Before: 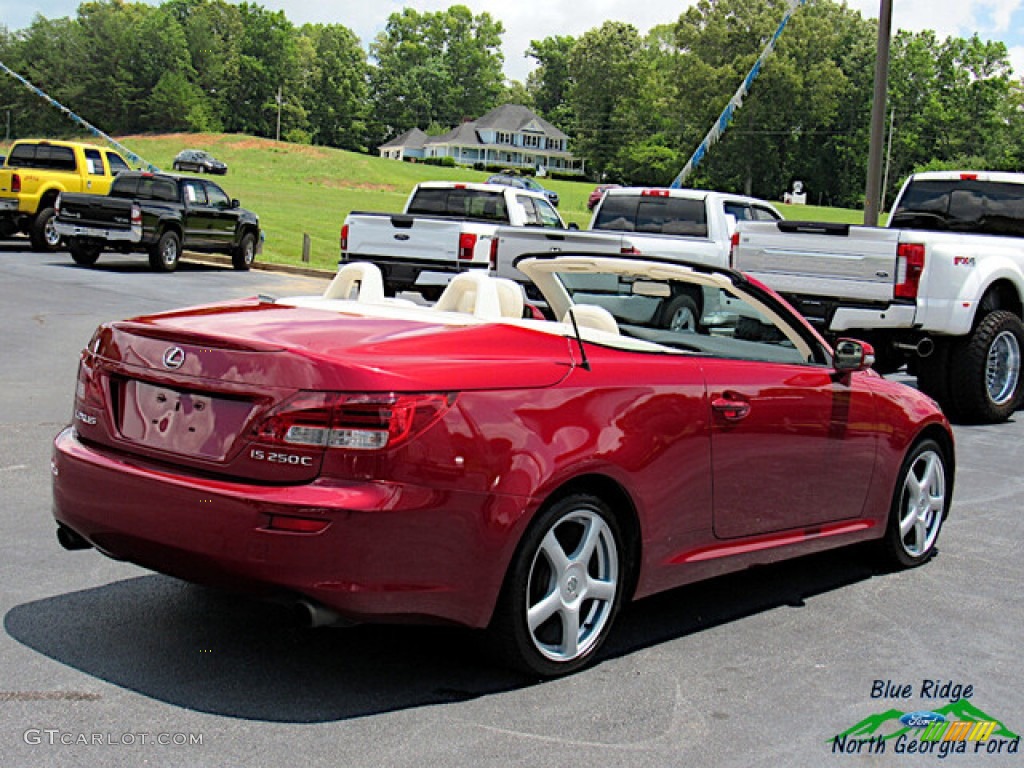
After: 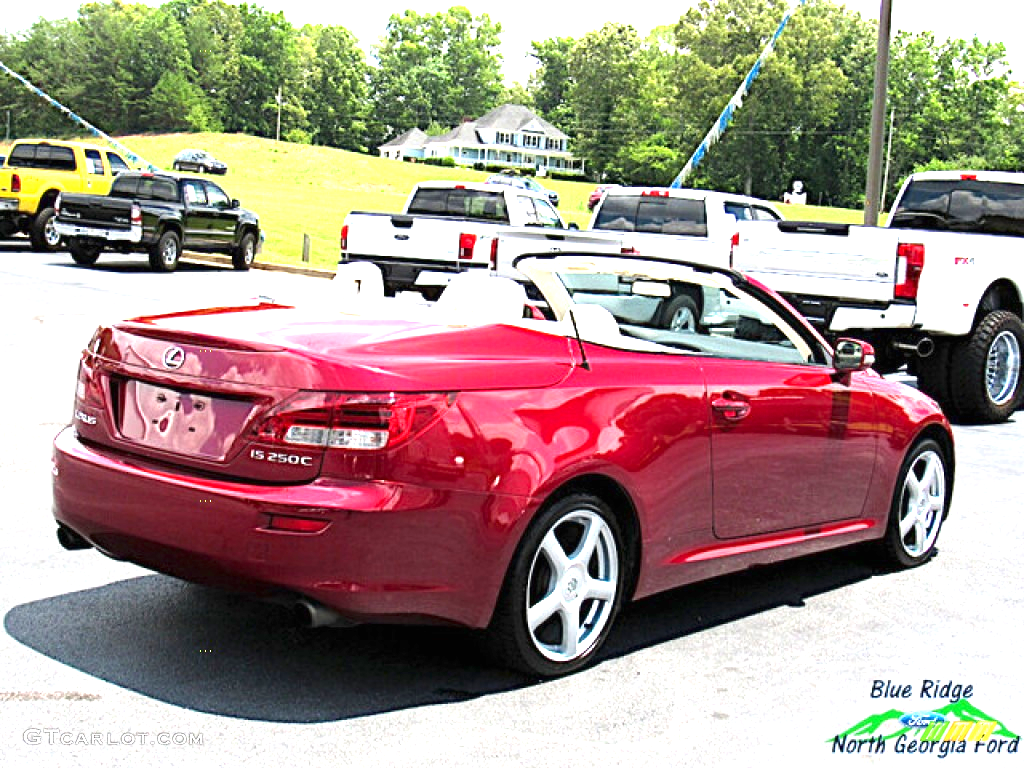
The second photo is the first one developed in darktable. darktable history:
contrast brightness saturation: contrast 0.029, brightness -0.041
exposure: black level correction 0, exposure 1.676 EV, compensate highlight preservation false
